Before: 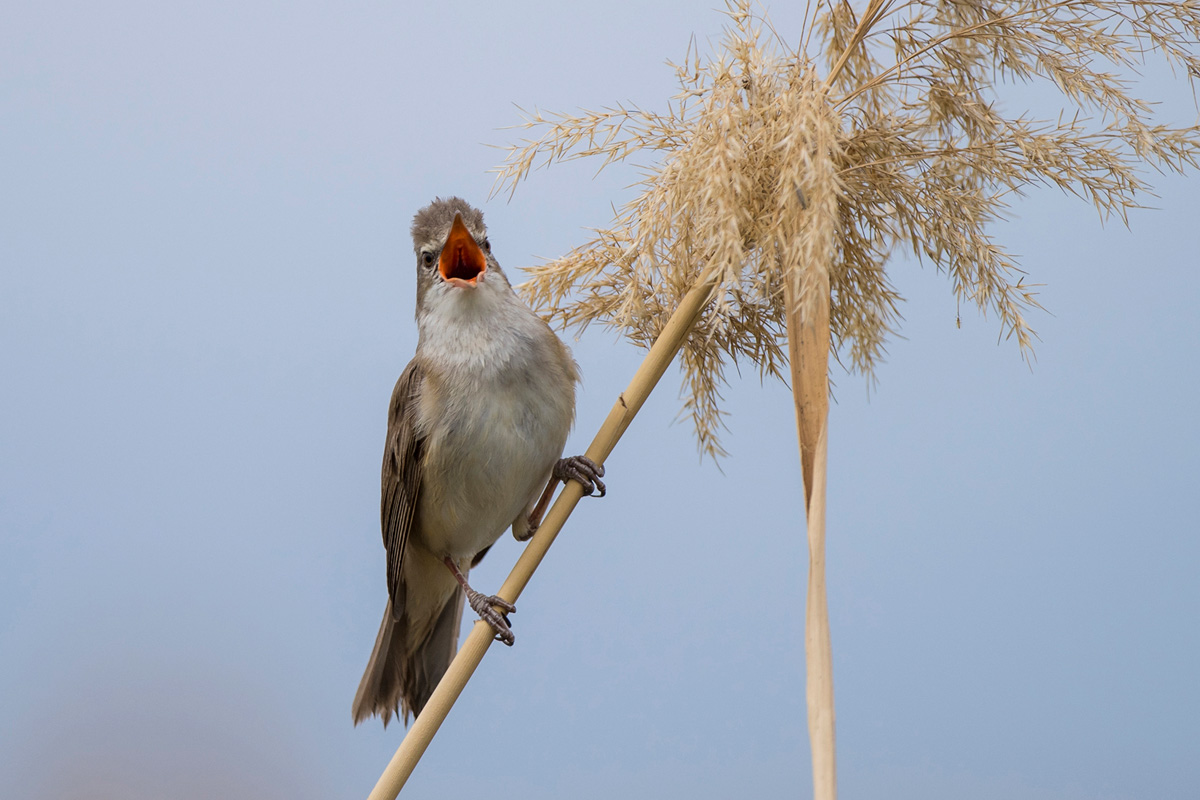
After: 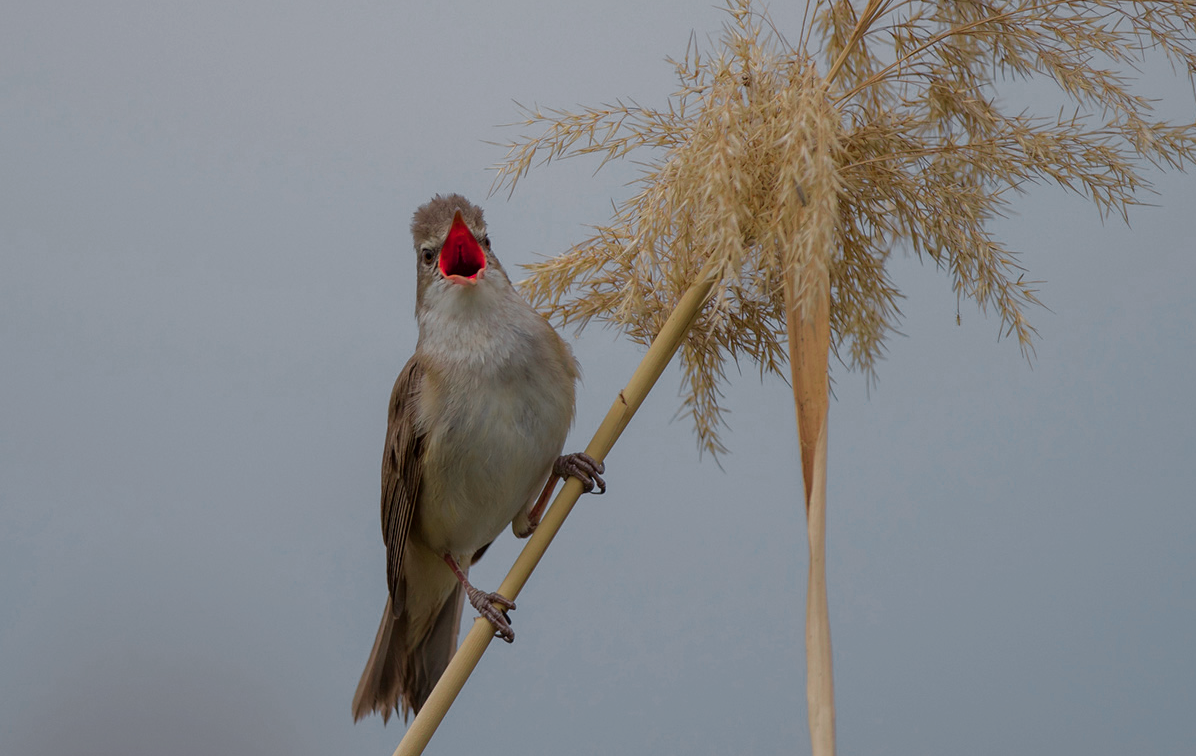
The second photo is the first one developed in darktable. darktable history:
base curve: curves: ch0 [(0, 0) (0.841, 0.609) (1, 1)]
color zones: curves: ch0 [(0, 0.533) (0.126, 0.533) (0.234, 0.533) (0.368, 0.357) (0.5, 0.5) (0.625, 0.5) (0.74, 0.637) (0.875, 0.5)]; ch1 [(0.004, 0.708) (0.129, 0.662) (0.25, 0.5) (0.375, 0.331) (0.496, 0.396) (0.625, 0.649) (0.739, 0.26) (0.875, 0.5) (1, 0.478)]; ch2 [(0, 0.409) (0.132, 0.403) (0.236, 0.558) (0.379, 0.448) (0.5, 0.5) (0.625, 0.5) (0.691, 0.39) (0.875, 0.5)]
crop: top 0.448%, right 0.264%, bottom 5.045%
